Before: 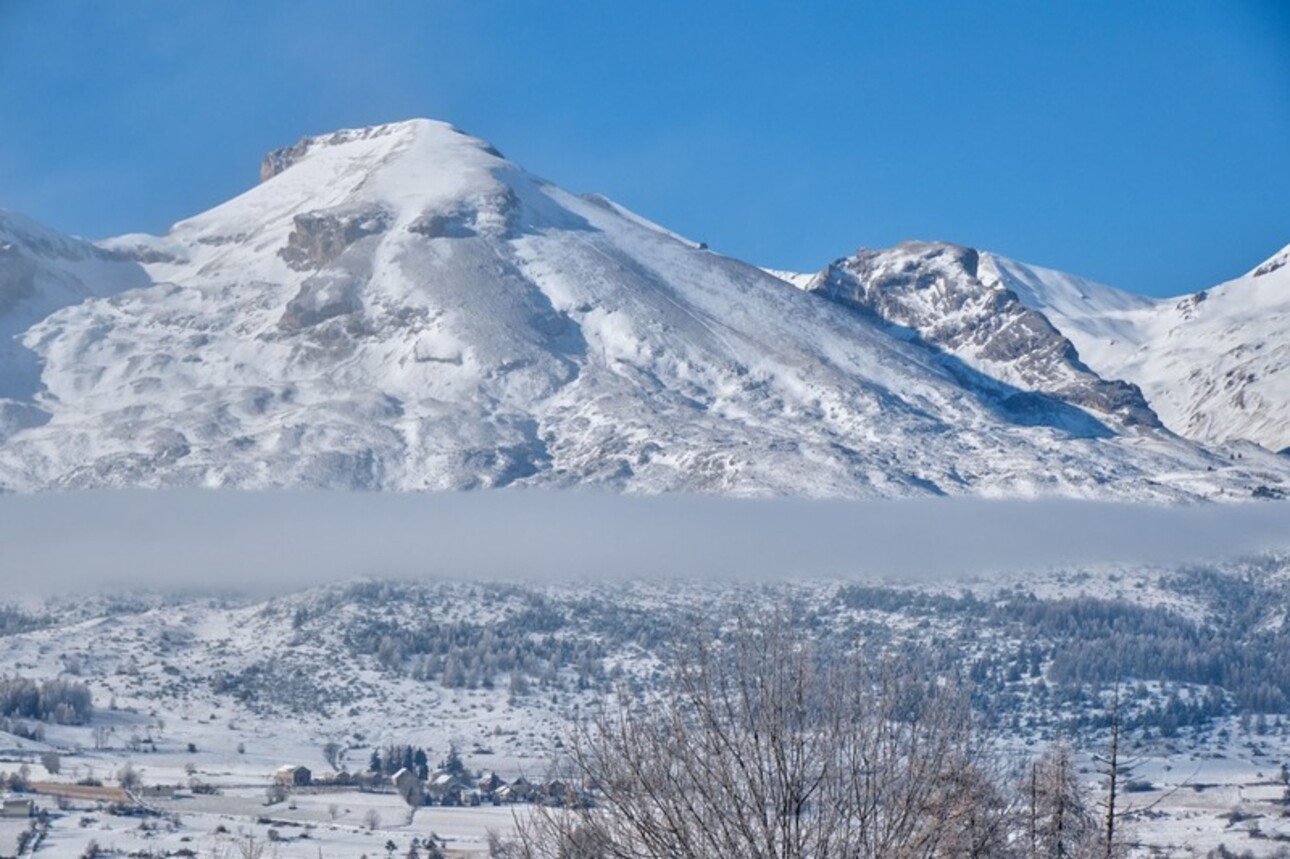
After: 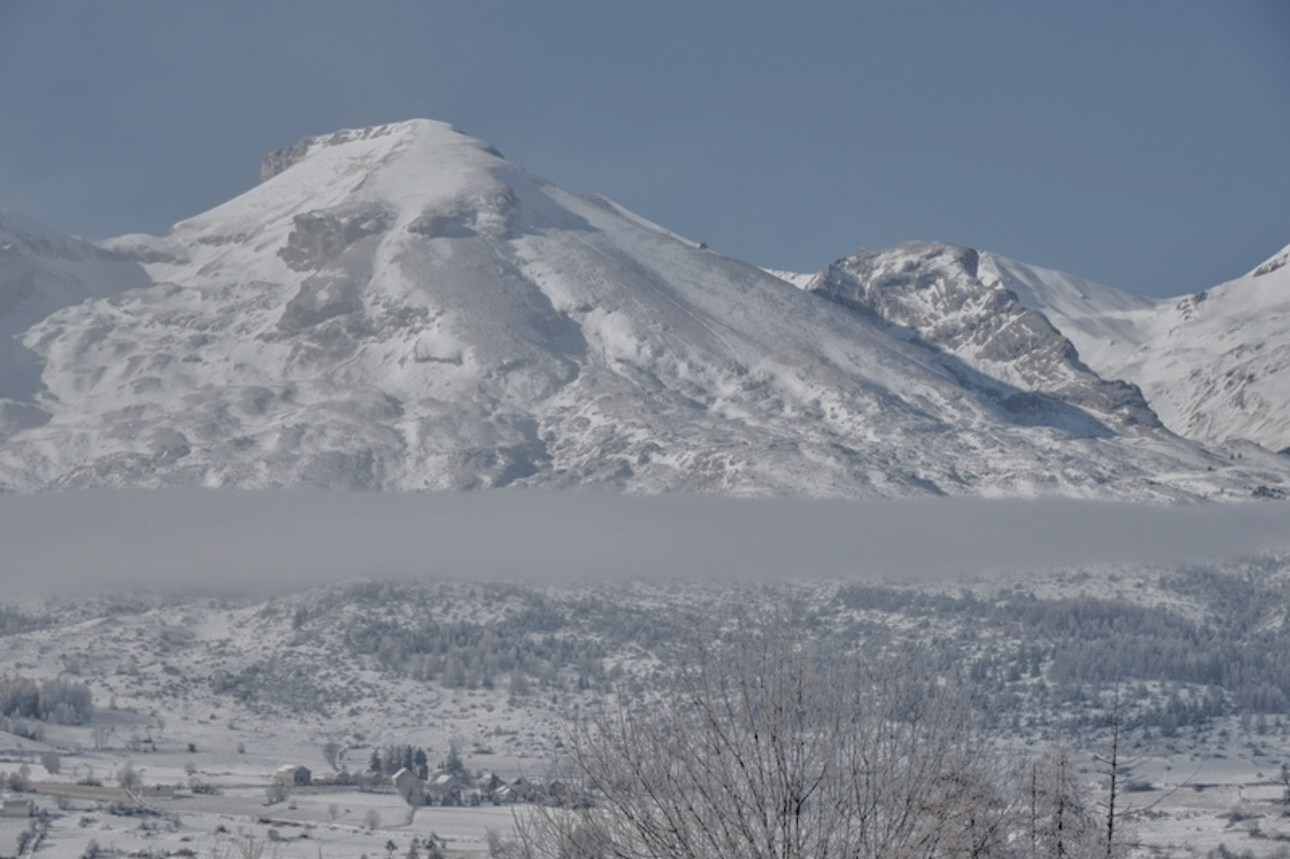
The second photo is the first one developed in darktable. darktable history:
tone equalizer: -8 EV 0.25 EV, -7 EV 0.417 EV, -6 EV 0.417 EV, -5 EV 0.25 EV, -3 EV -0.25 EV, -2 EV -0.417 EV, -1 EV -0.417 EV, +0 EV -0.25 EV, edges refinement/feathering 500, mask exposure compensation -1.57 EV, preserve details guided filter
contrast brightness saturation: brightness 0.18, saturation -0.5
tone curve: curves: ch0 [(0, 0) (0.48, 0.431) (0.7, 0.609) (0.864, 0.854) (1, 1)]
filmic rgb: black relative exposure -7.65 EV, white relative exposure 4.56 EV, hardness 3.61
